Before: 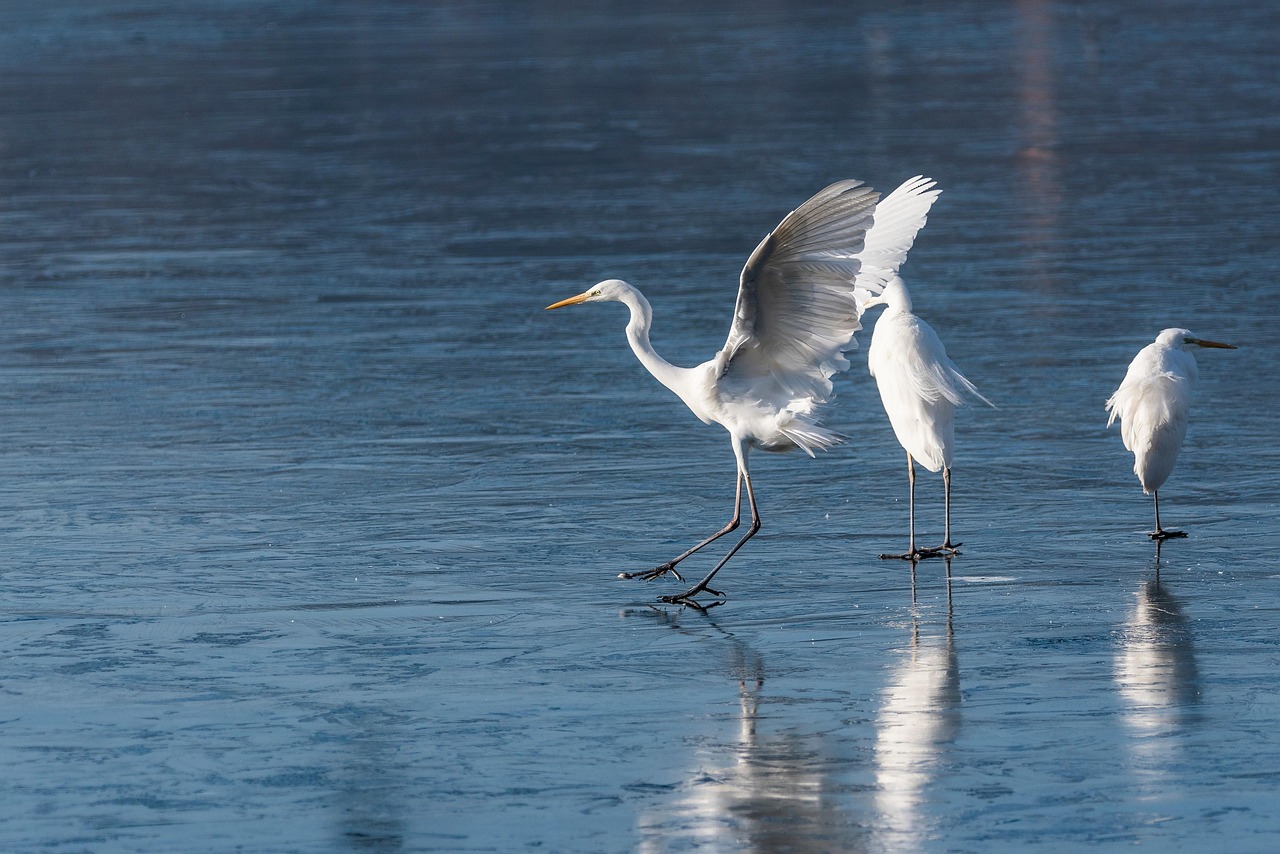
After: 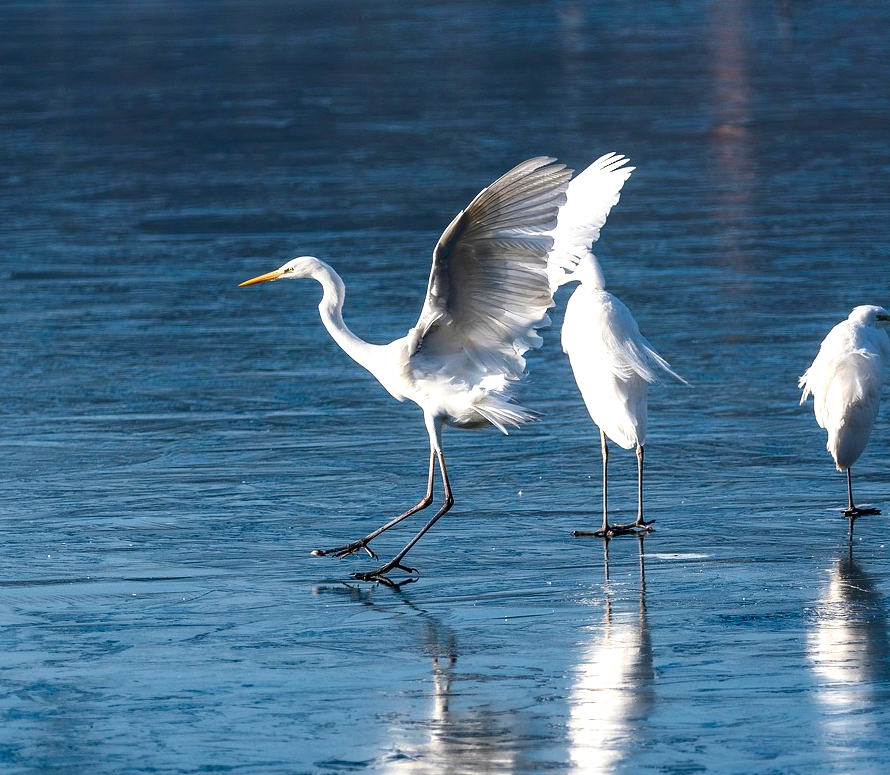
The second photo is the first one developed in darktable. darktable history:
contrast brightness saturation: contrast 0.12, brightness -0.12, saturation 0.2
crop and rotate: left 24.034%, top 2.838%, right 6.406%, bottom 6.299%
exposure: exposure 0.559 EV, compensate highlight preservation false
